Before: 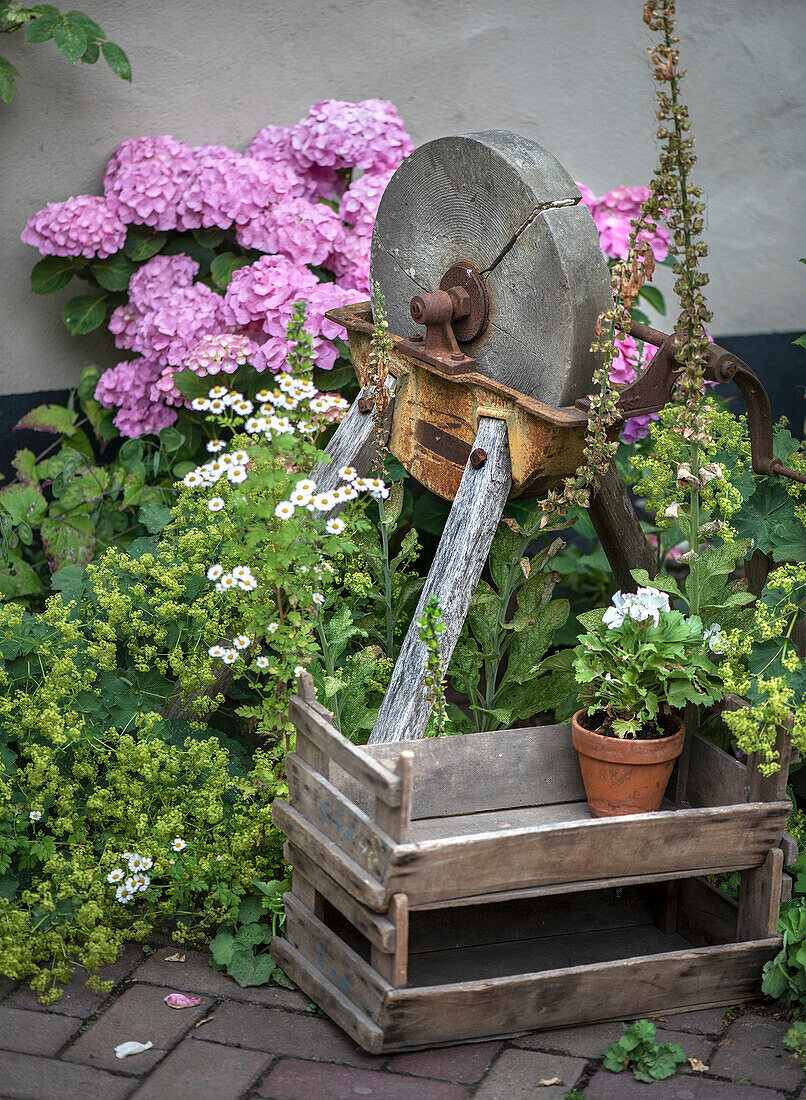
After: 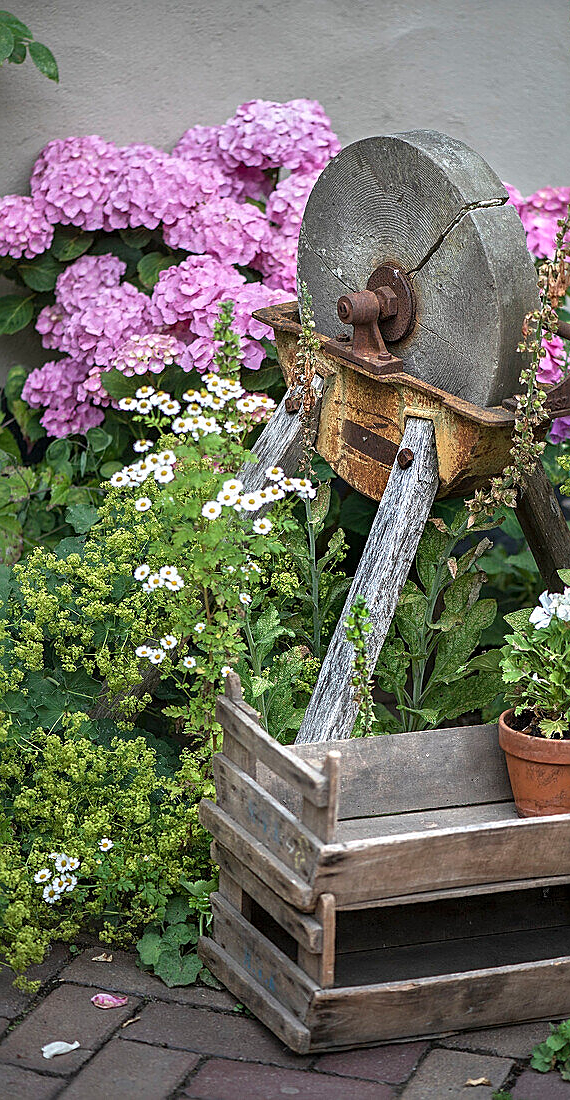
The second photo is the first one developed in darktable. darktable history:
crop and rotate: left 9.061%, right 20.142%
tone equalizer: on, module defaults
sharpen: on, module defaults
